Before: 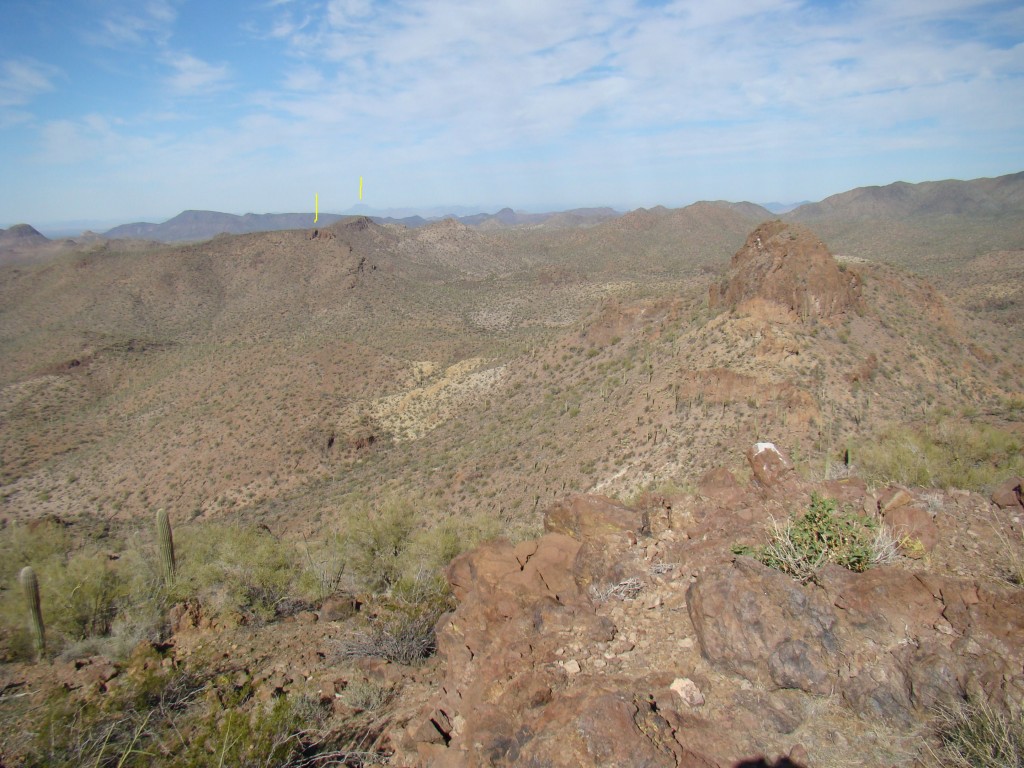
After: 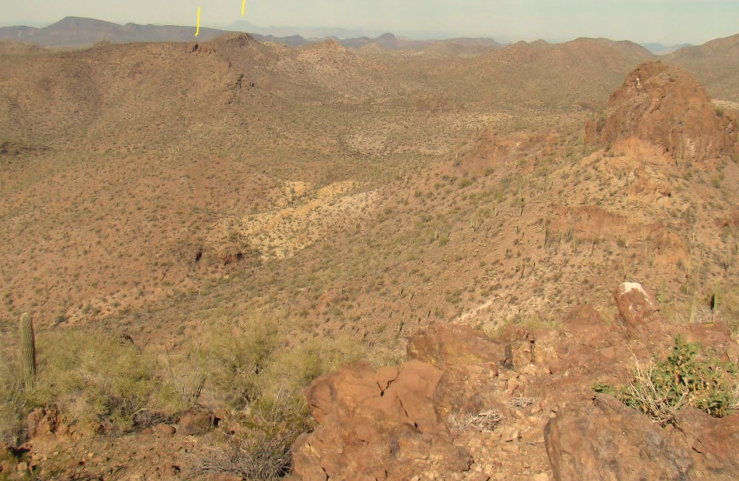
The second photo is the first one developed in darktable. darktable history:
crop and rotate: angle -3.37°, left 9.79%, top 20.73%, right 12.42%, bottom 11.82%
white balance: red 1.123, blue 0.83
base curve: exposure shift 0, preserve colors none
